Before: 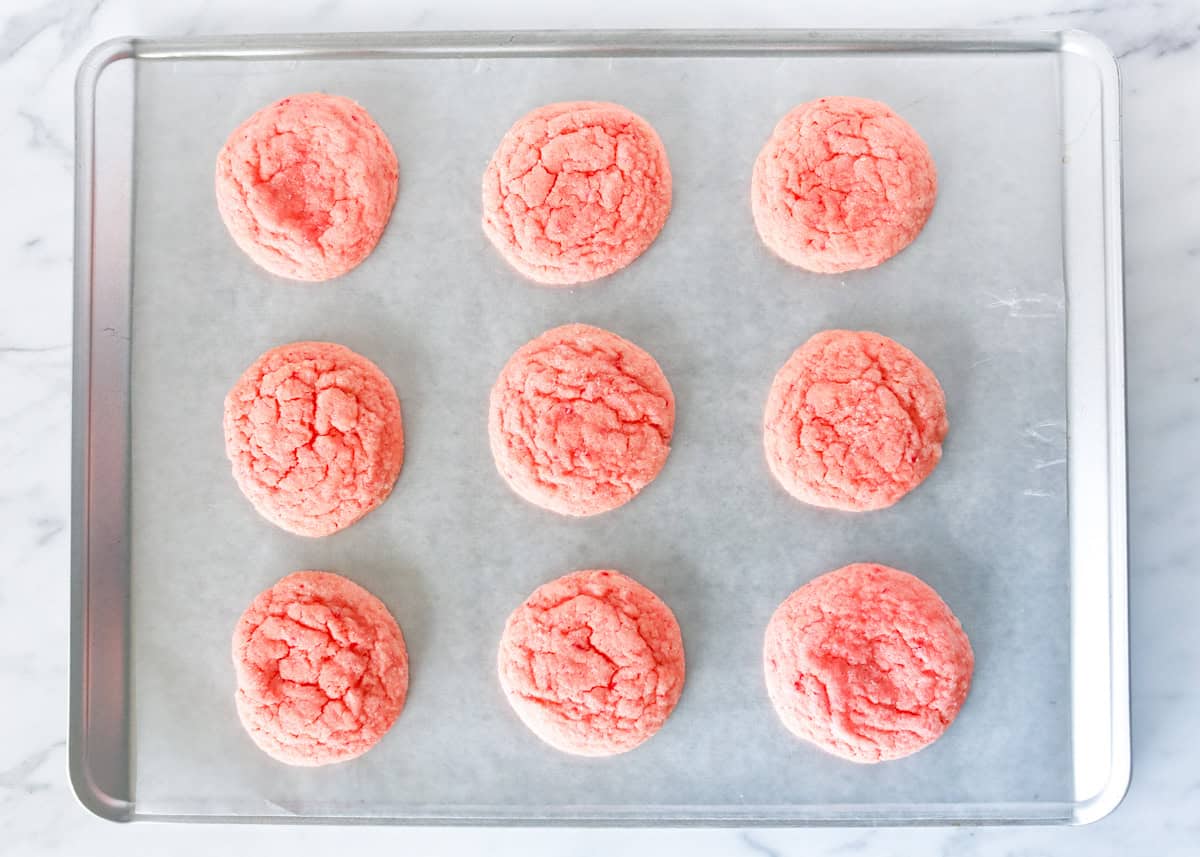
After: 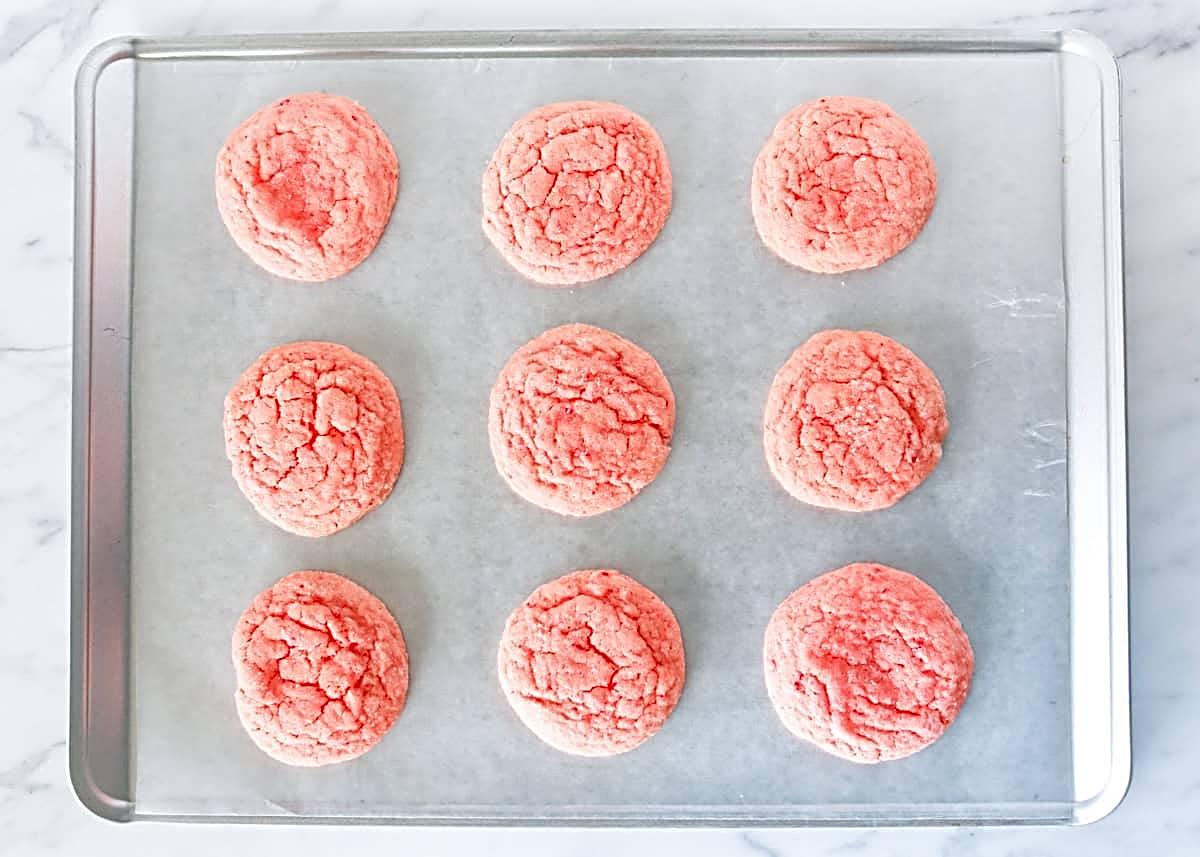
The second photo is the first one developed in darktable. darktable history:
tone equalizer: on, module defaults
sharpen: radius 2.984, amount 0.772
